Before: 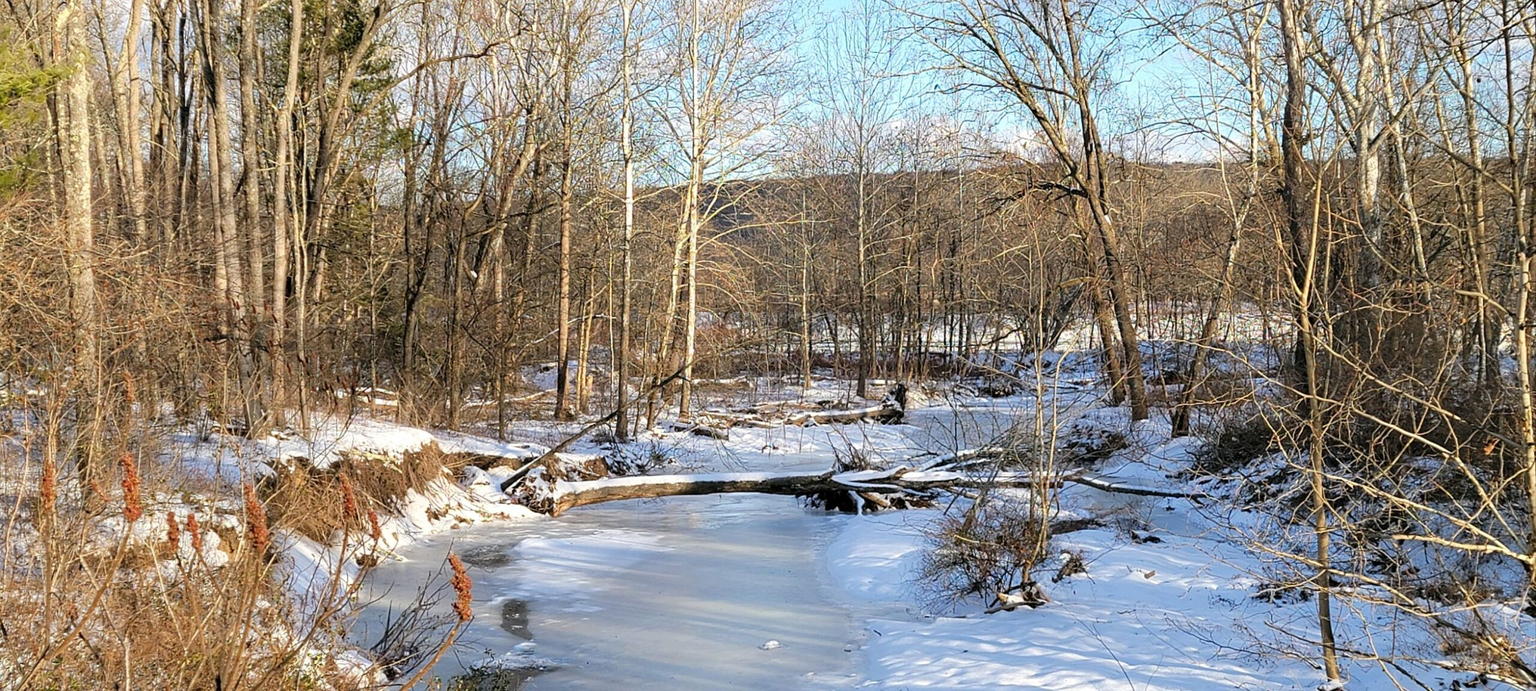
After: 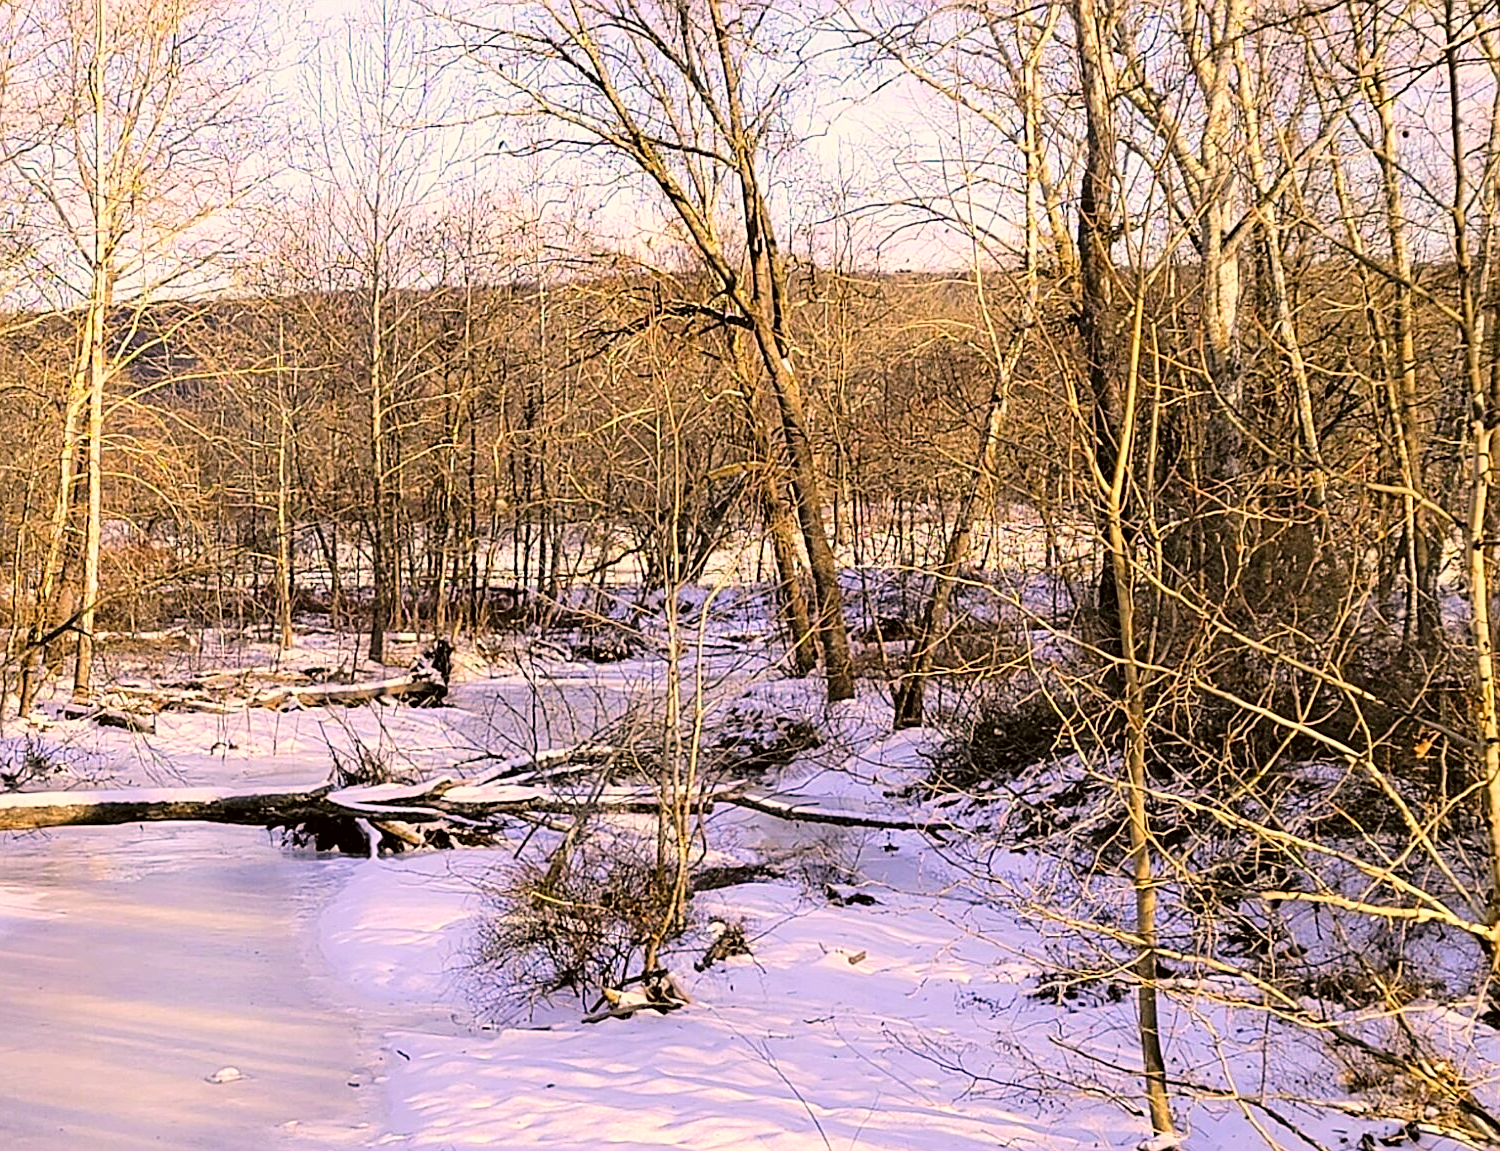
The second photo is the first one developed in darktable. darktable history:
crop: left 41.402%
tone curve: curves: ch0 [(0, 0) (0.004, 0.001) (0.133, 0.112) (0.325, 0.362) (0.832, 0.893) (1, 1)], color space Lab, linked channels, preserve colors none
color correction: highlights a* 17.94, highlights b* 35.39, shadows a* 1.48, shadows b* 6.42, saturation 1.01
white balance: red 0.948, green 1.02, blue 1.176
sharpen: on, module defaults
